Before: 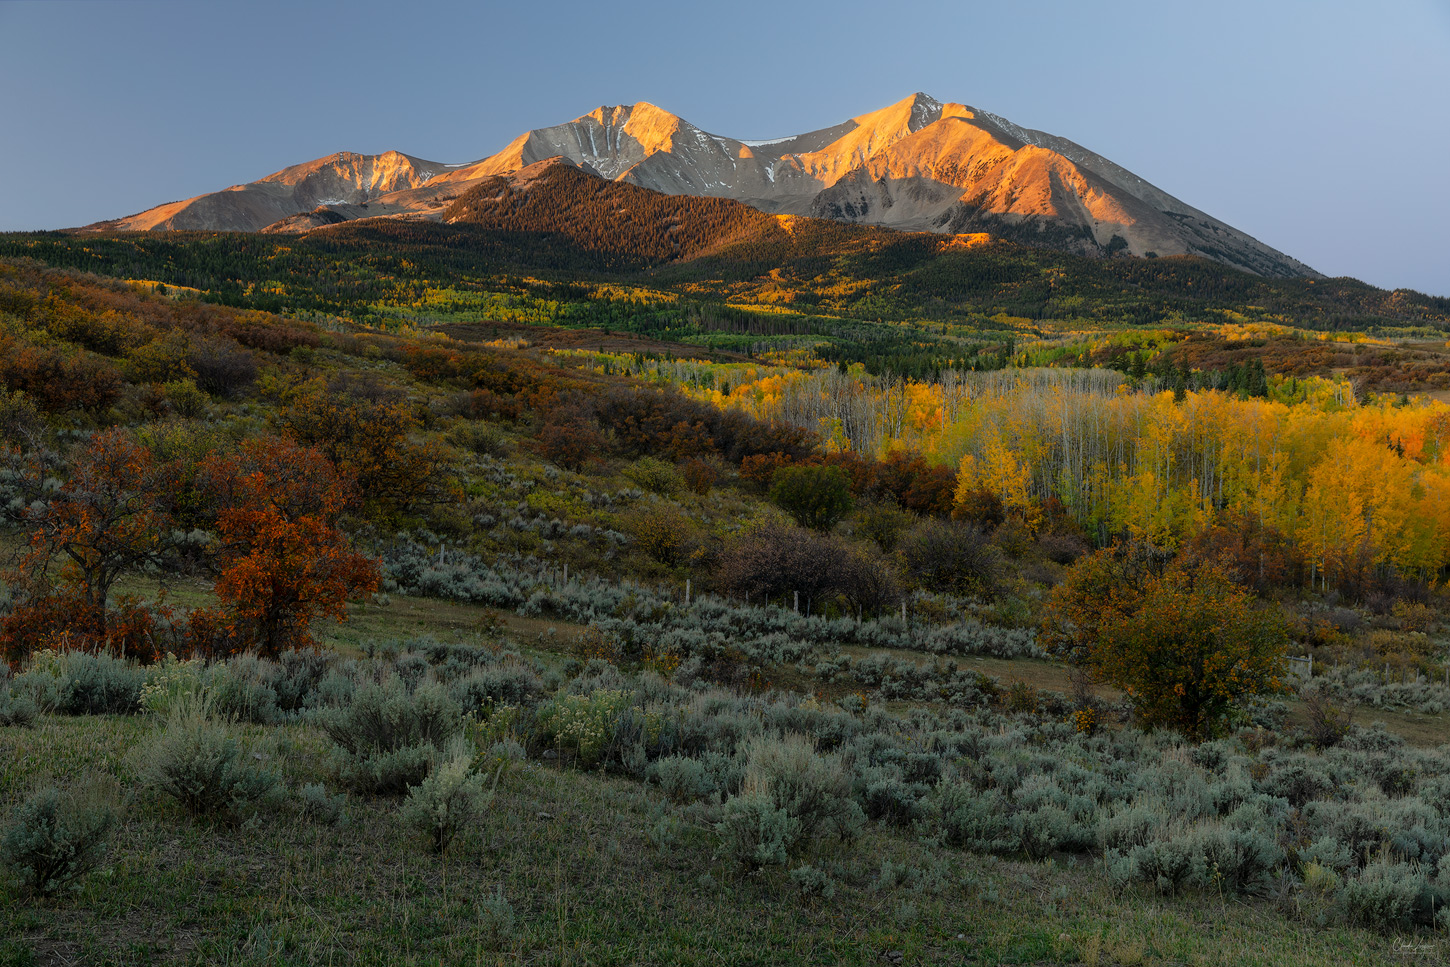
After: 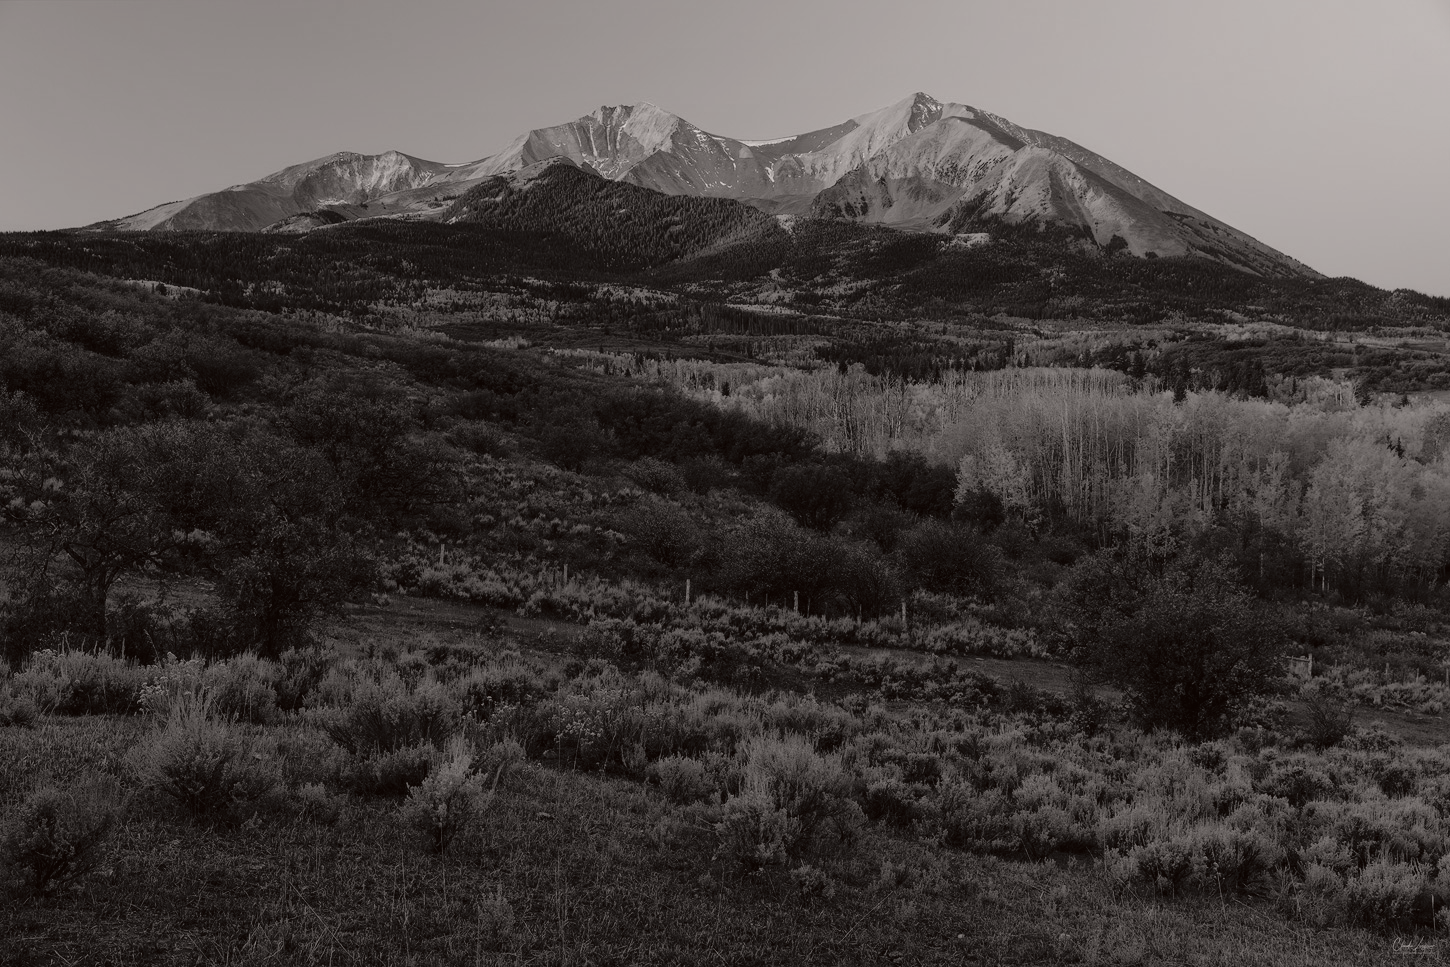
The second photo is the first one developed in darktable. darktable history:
tone curve: curves: ch0 [(0, 0.013) (0.175, 0.11) (0.337, 0.304) (0.498, 0.485) (0.78, 0.742) (0.993, 0.954)]; ch1 [(0, 0) (0.294, 0.184) (0.359, 0.34) (0.362, 0.35) (0.43, 0.41) (0.469, 0.463) (0.495, 0.502) (0.54, 0.563) (0.612, 0.641) (1, 1)]; ch2 [(0, 0) (0.44, 0.437) (0.495, 0.502) (0.524, 0.534) (0.557, 0.56) (0.634, 0.654) (0.728, 0.722) (1, 1)], color space Lab, independent channels, preserve colors none
color calibration: output gray [0.18, 0.41, 0.41, 0], x 0.366, y 0.379, temperature 4400.49 K
